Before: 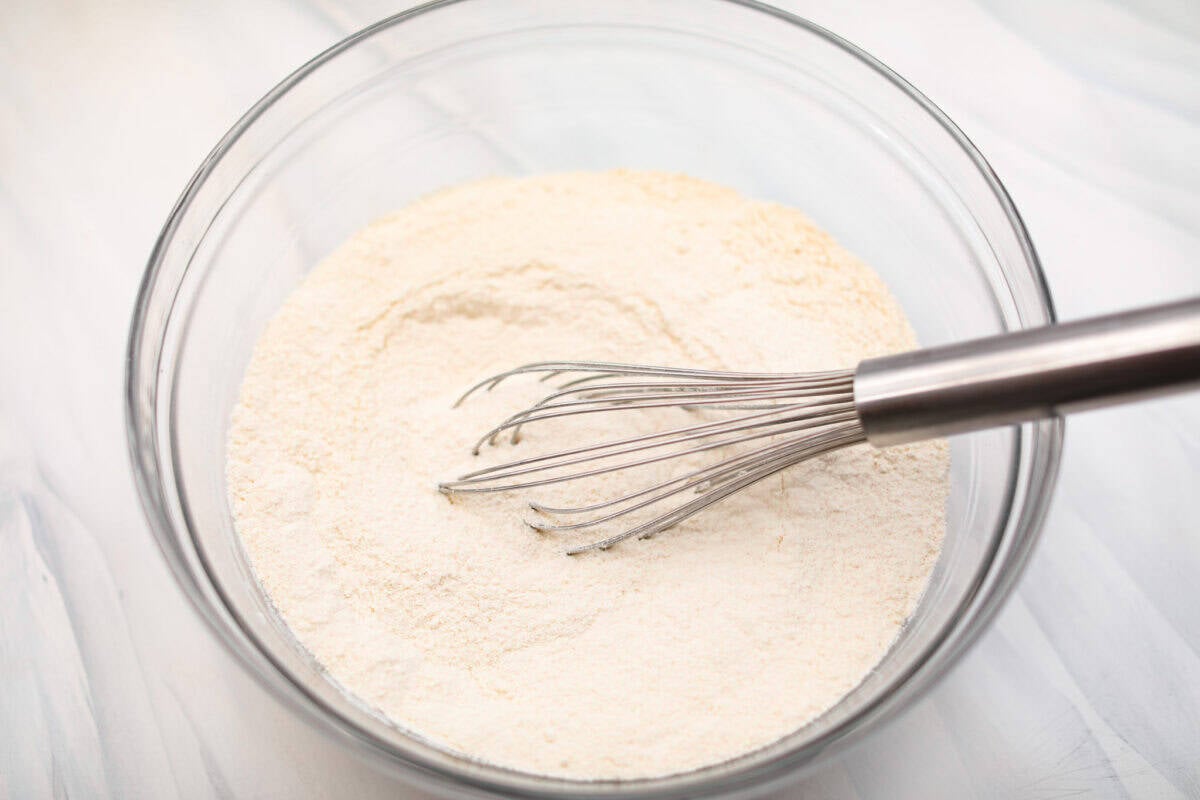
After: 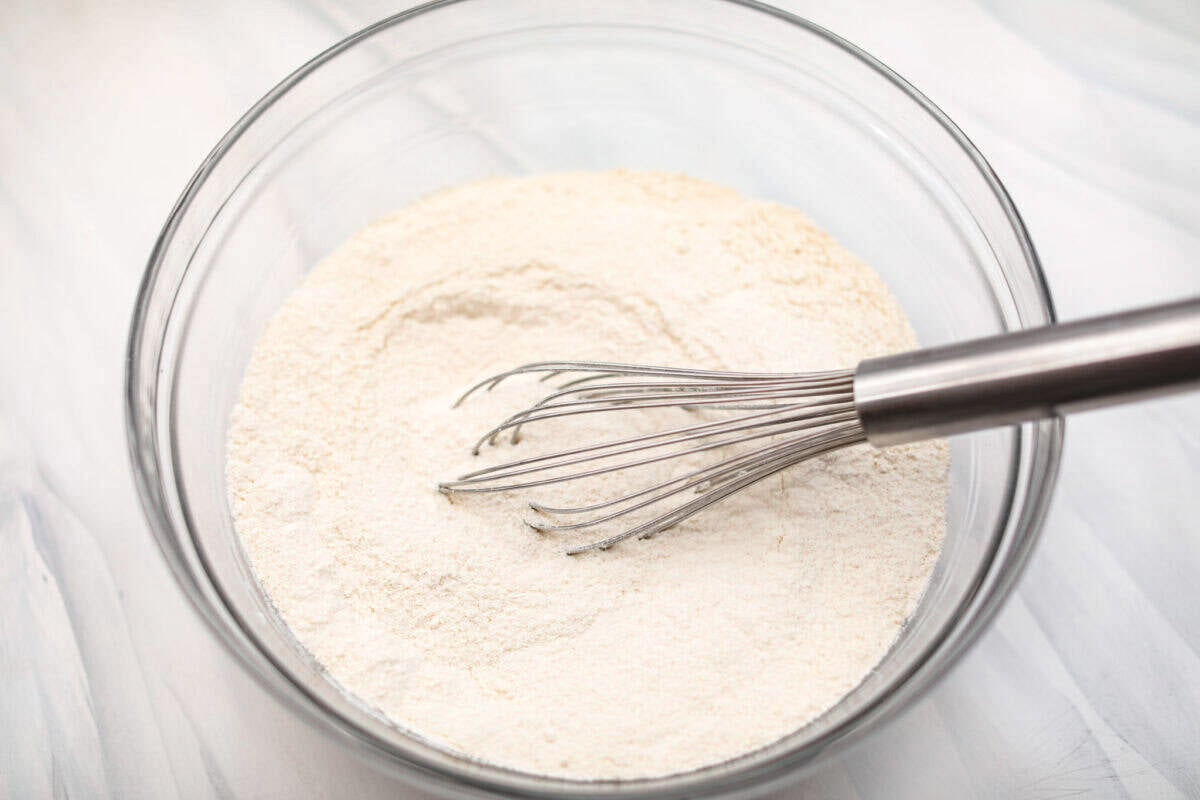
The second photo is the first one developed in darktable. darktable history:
contrast brightness saturation: saturation -0.17
local contrast: on, module defaults
